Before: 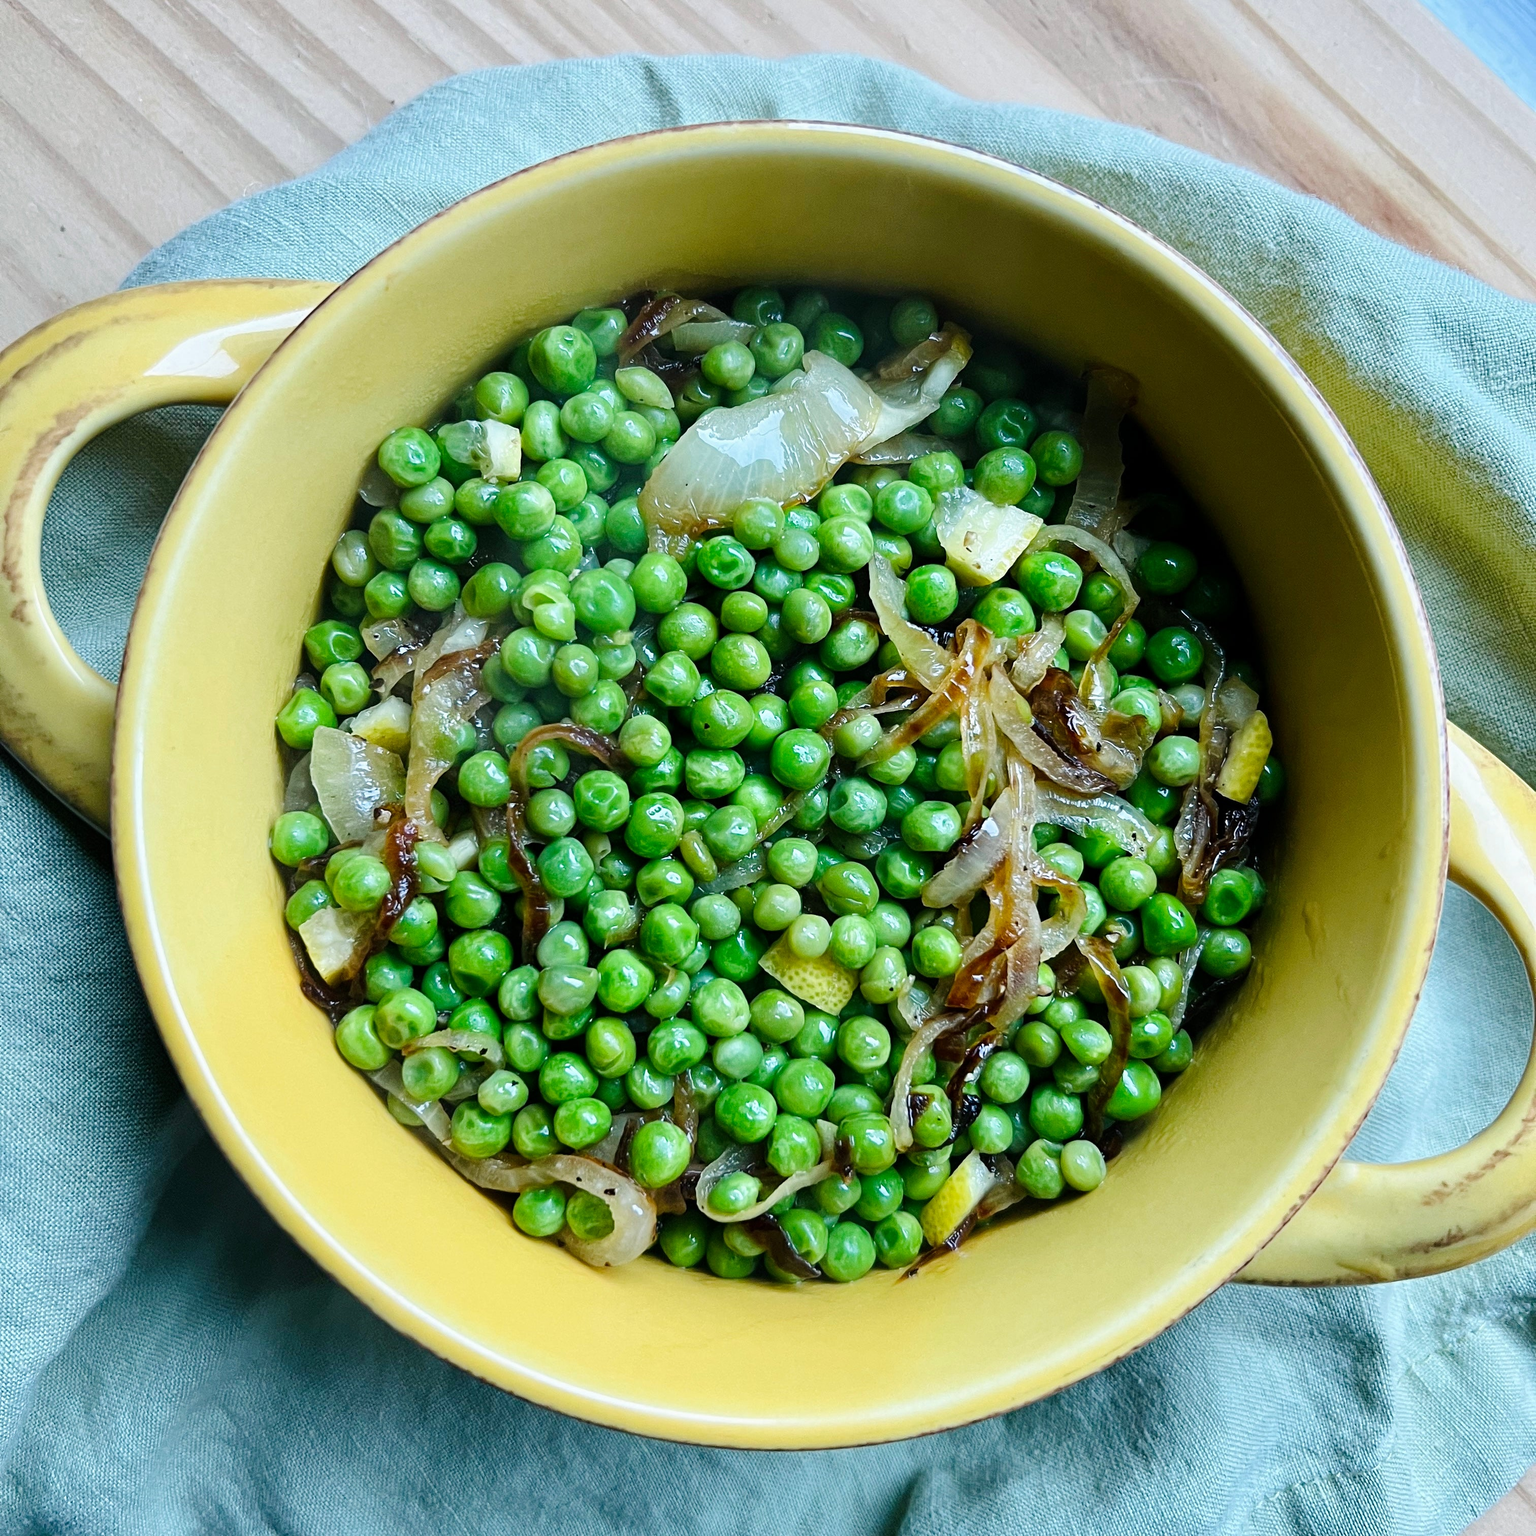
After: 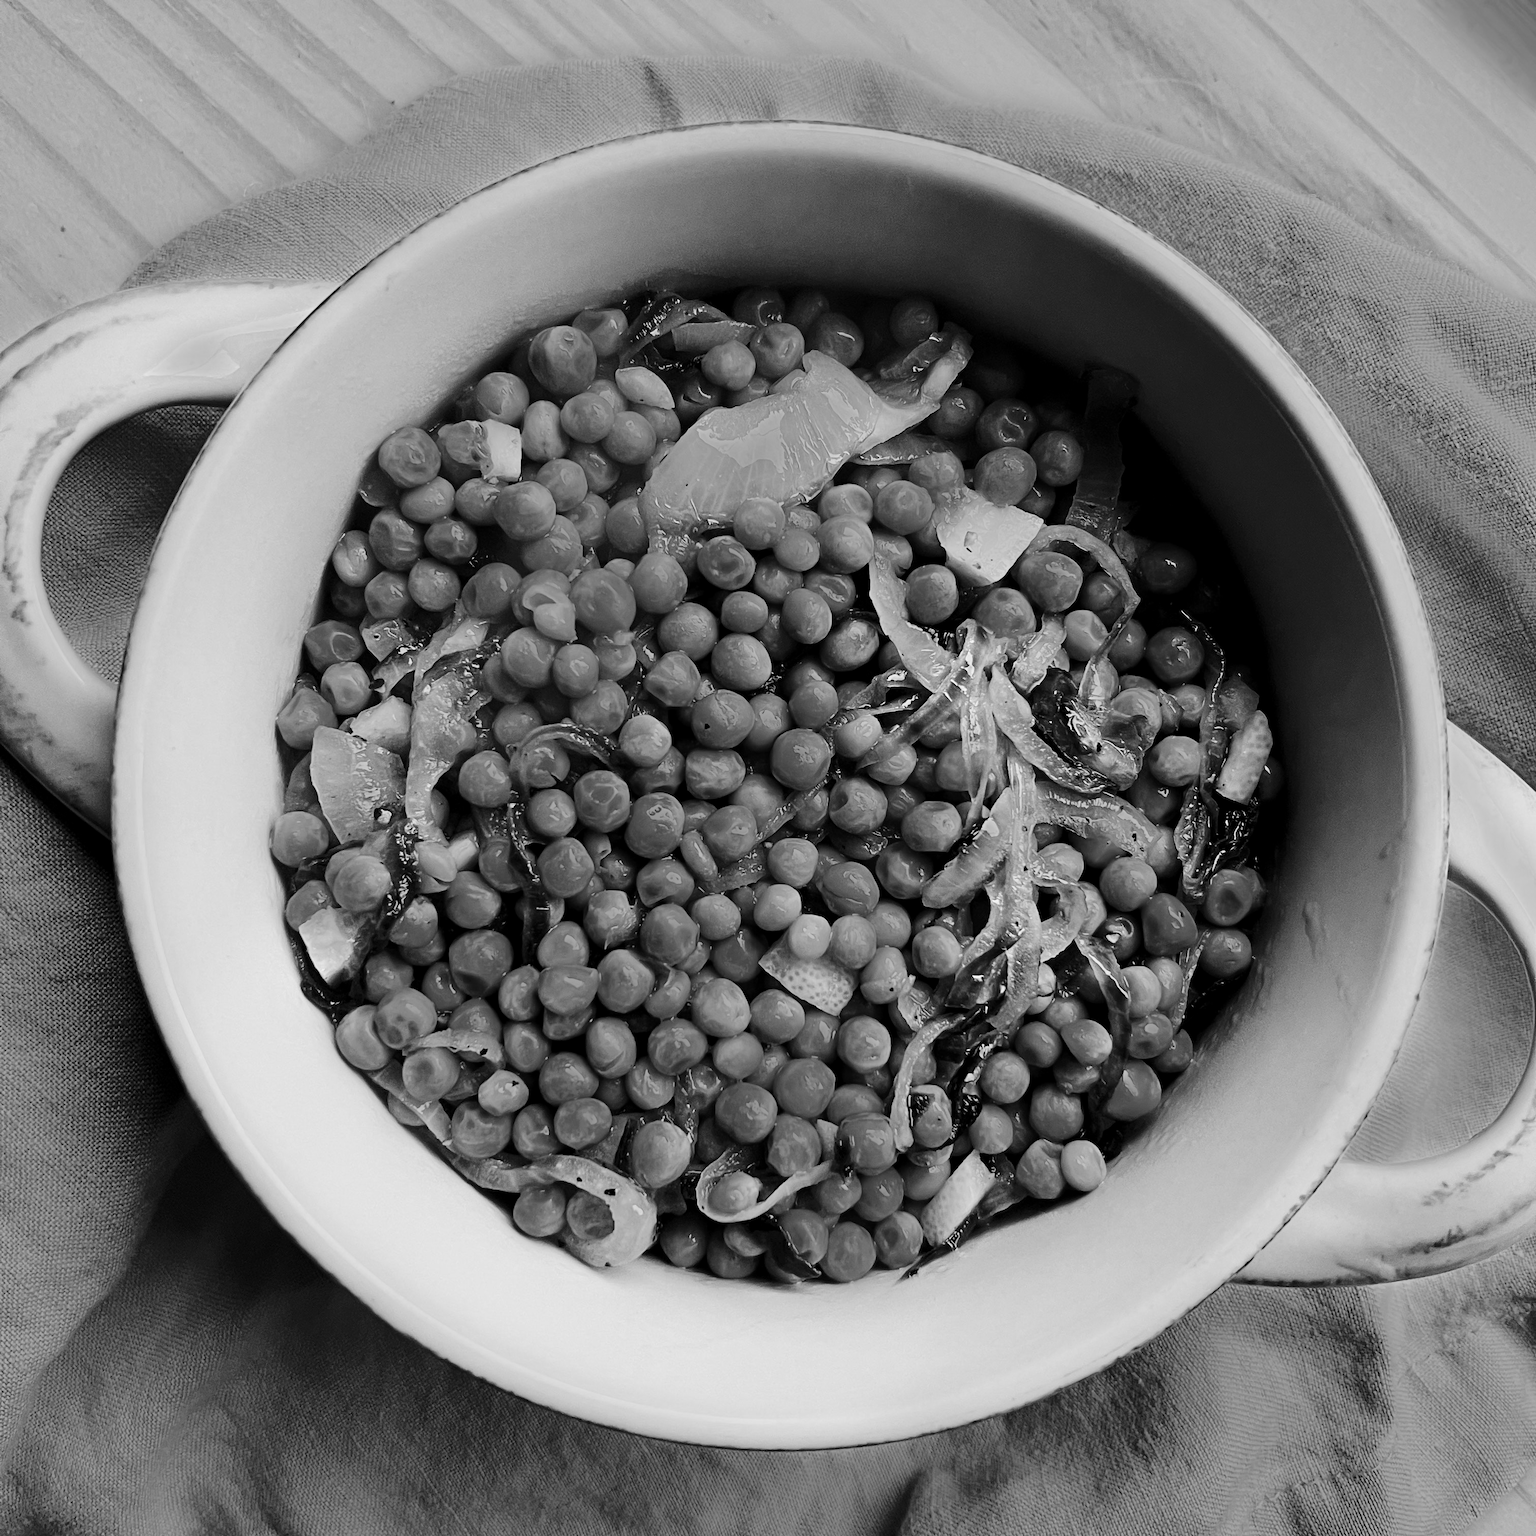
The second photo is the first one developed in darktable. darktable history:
white balance: emerald 1
color correction: highlights a* -2.73, highlights b* -2.09, shadows a* 2.41, shadows b* 2.73
color calibration: illuminant custom, x 0.432, y 0.395, temperature 3098 K
monochrome: a 26.22, b 42.67, size 0.8
exposure: black level correction 0.001, exposure 0.5 EV, compensate exposure bias true, compensate highlight preservation false
tone curve: curves: ch0 [(0, 0) (0.003, 0) (0.011, 0) (0.025, 0) (0.044, 0.006) (0.069, 0.024) (0.1, 0.038) (0.136, 0.052) (0.177, 0.08) (0.224, 0.112) (0.277, 0.145) (0.335, 0.206) (0.399, 0.284) (0.468, 0.372) (0.543, 0.477) (0.623, 0.593) (0.709, 0.717) (0.801, 0.815) (0.898, 0.92) (1, 1)], preserve colors none
